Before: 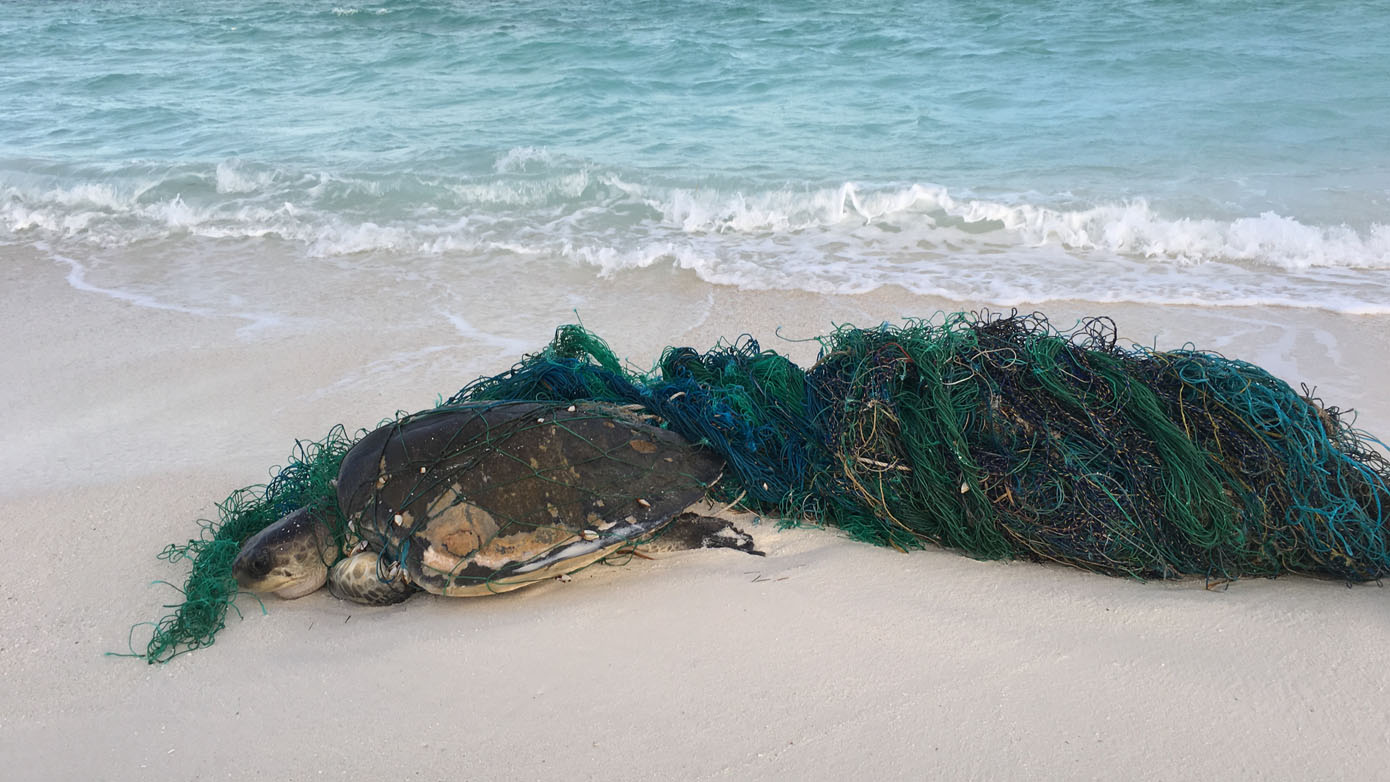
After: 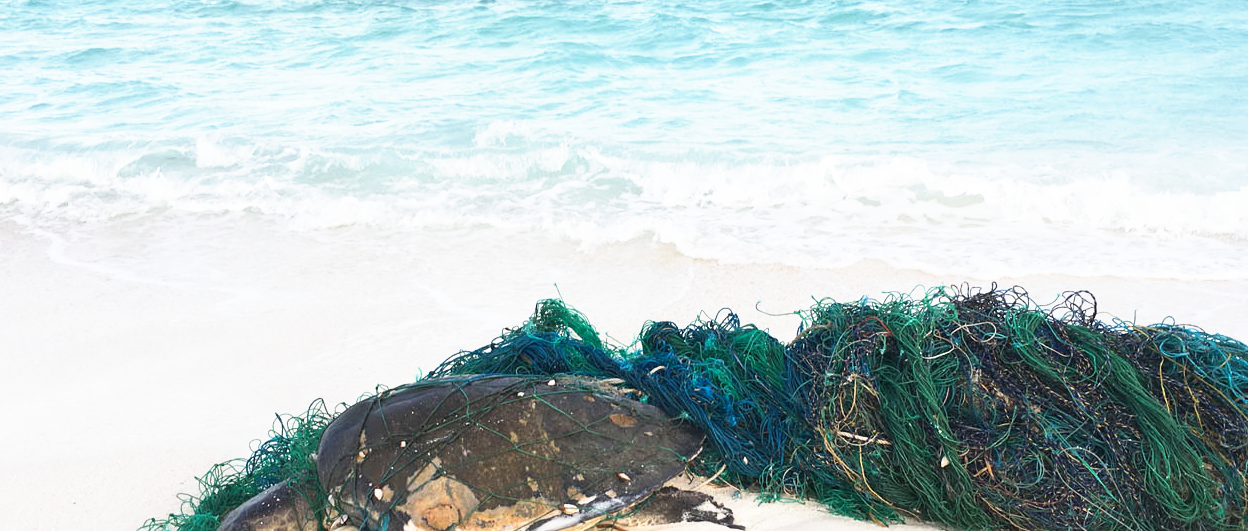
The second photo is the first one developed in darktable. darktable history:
crop: left 1.509%, top 3.452%, right 7.696%, bottom 28.452%
base curve: curves: ch0 [(0, 0) (0.495, 0.917) (1, 1)], preserve colors none
